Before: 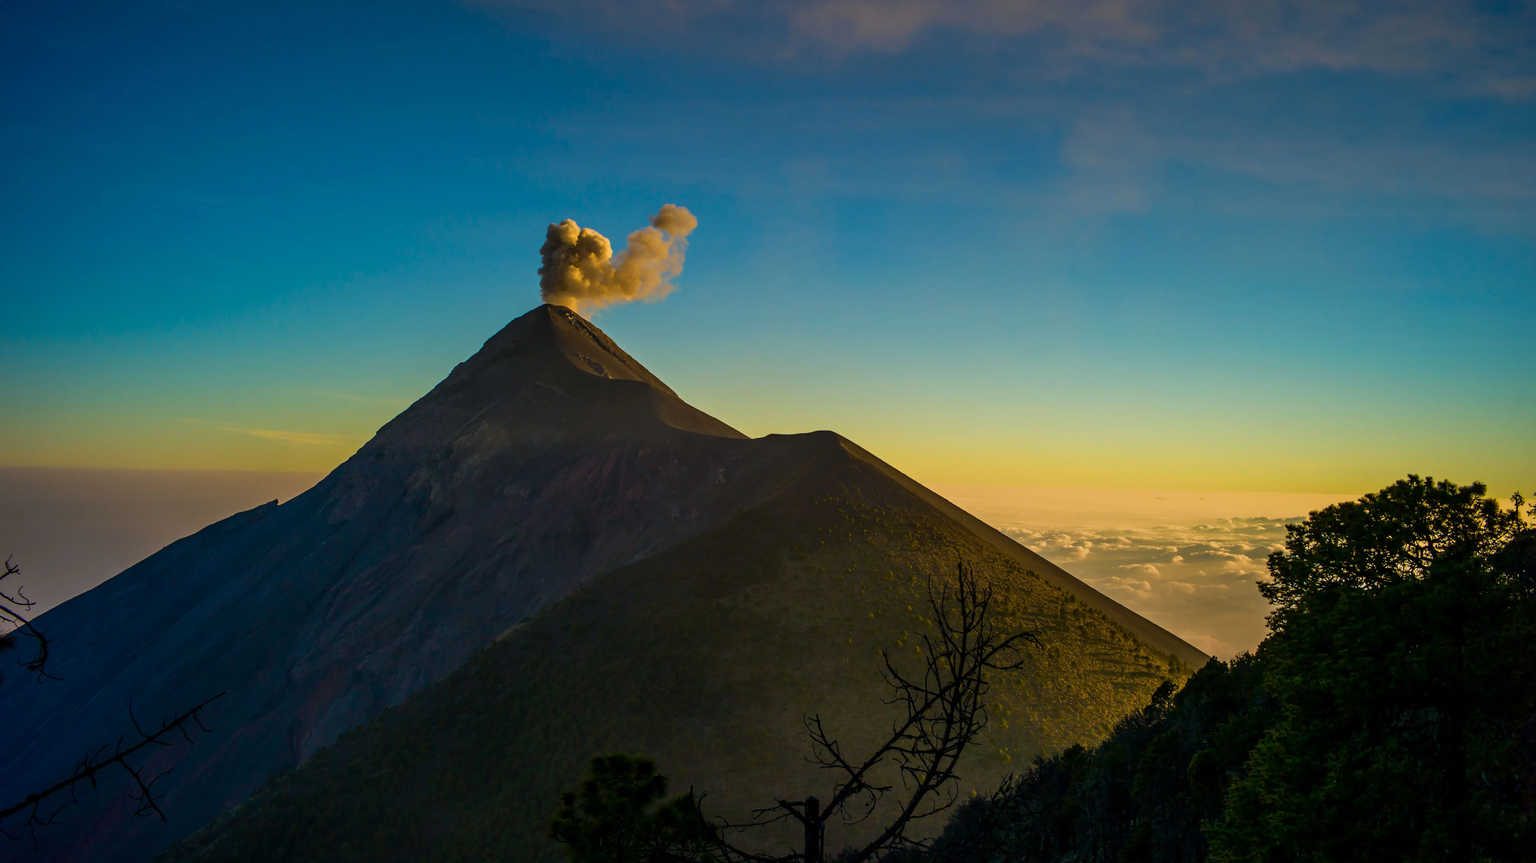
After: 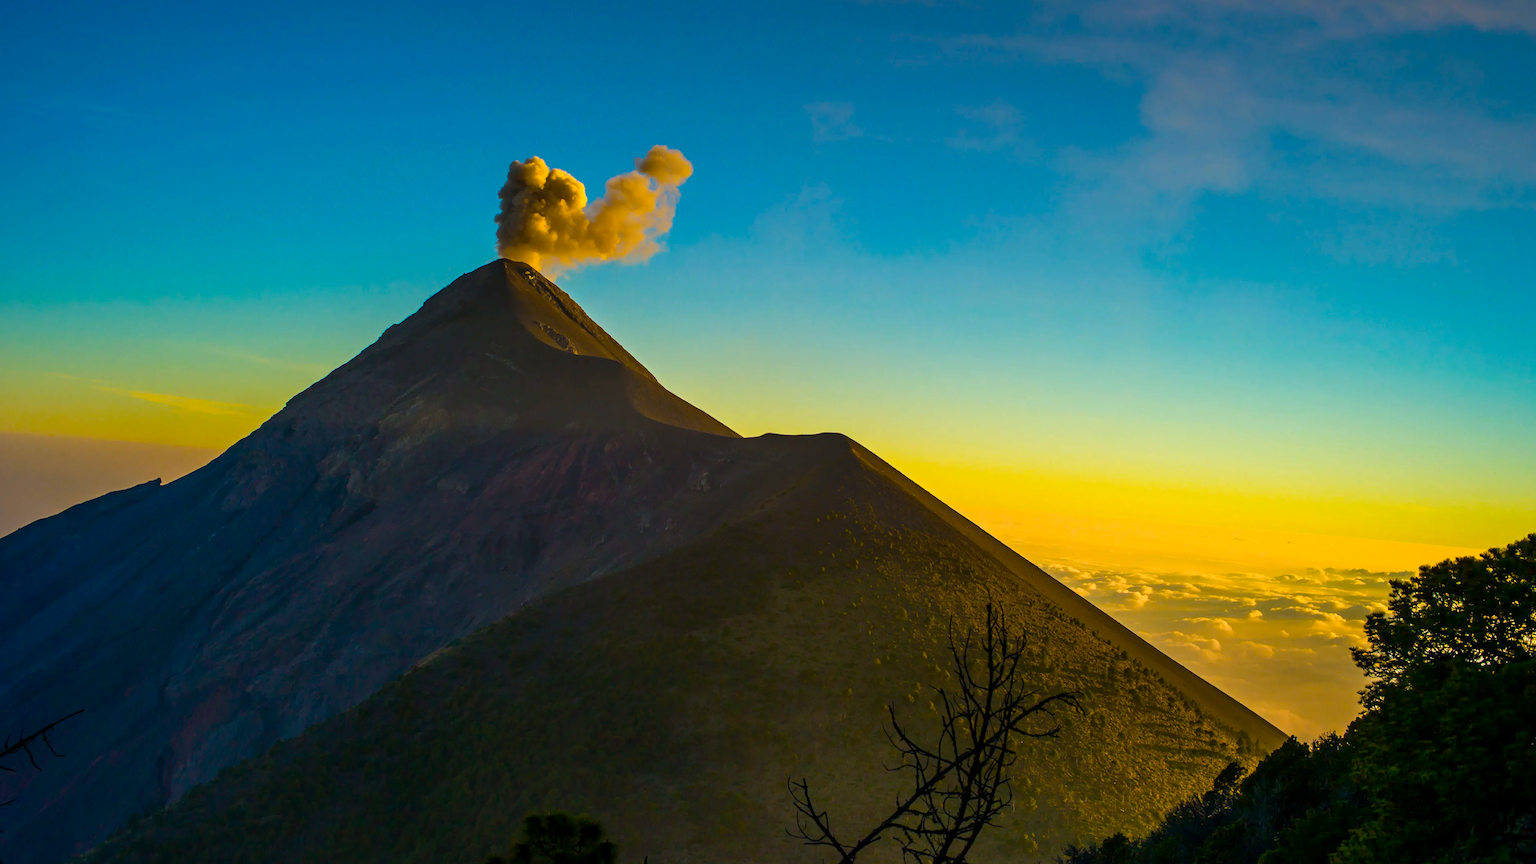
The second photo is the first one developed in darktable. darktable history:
crop and rotate: angle -3.3°, left 5.232%, top 5.187%, right 4.737%, bottom 4.642%
color balance rgb: perceptual saturation grading › global saturation 25.356%, perceptual brilliance grading › global brilliance 11.659%, global vibrance 20%
